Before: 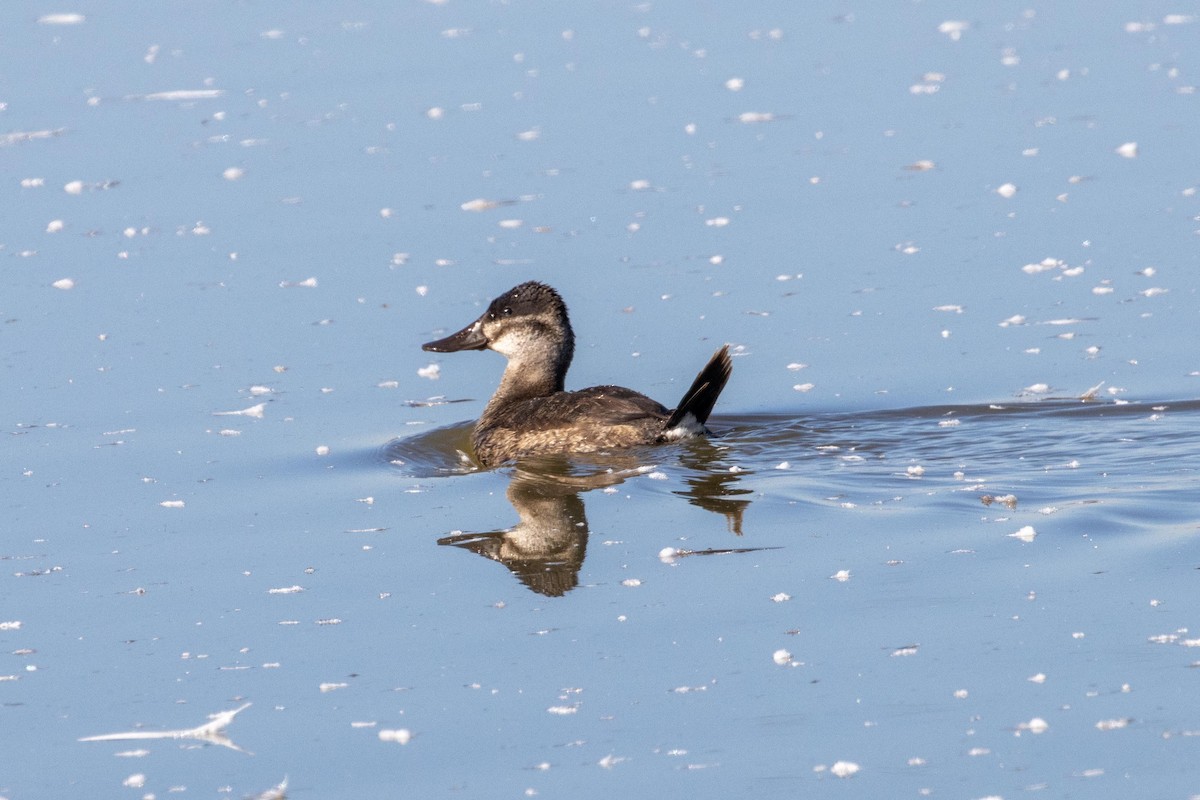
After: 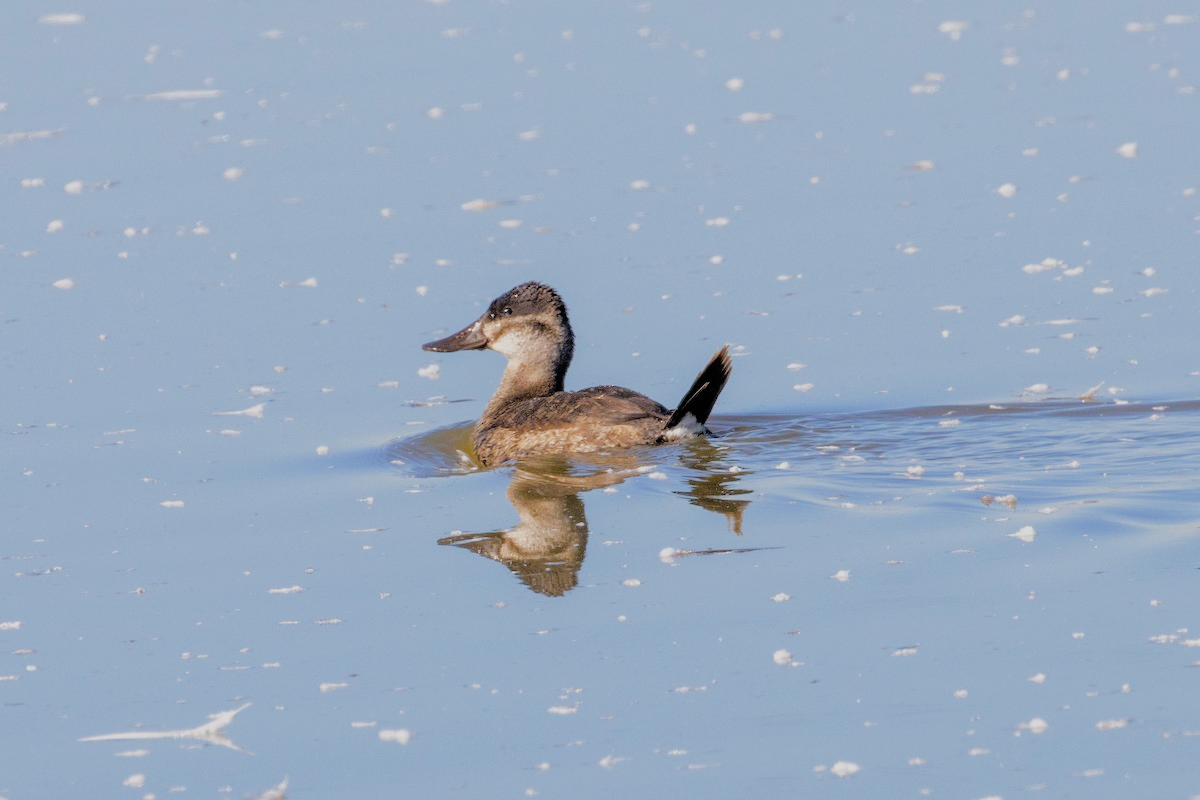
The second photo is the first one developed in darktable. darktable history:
color balance rgb: perceptual saturation grading › global saturation 0.051%, perceptual saturation grading › highlights -16.69%, perceptual saturation grading › mid-tones 32.436%, perceptual saturation grading › shadows 50.399%, perceptual brilliance grading › global brilliance 2.828%, perceptual brilliance grading › highlights -3.071%, perceptual brilliance grading › shadows 2.616%, global vibrance 9.225%
tone curve: curves: ch0 [(0, 0) (0.004, 0.008) (0.077, 0.156) (0.169, 0.29) (0.774, 0.774) (1, 1)], color space Lab, independent channels, preserve colors none
filmic rgb: black relative exposure -7.97 EV, white relative exposure 4.01 EV, hardness 4.18
